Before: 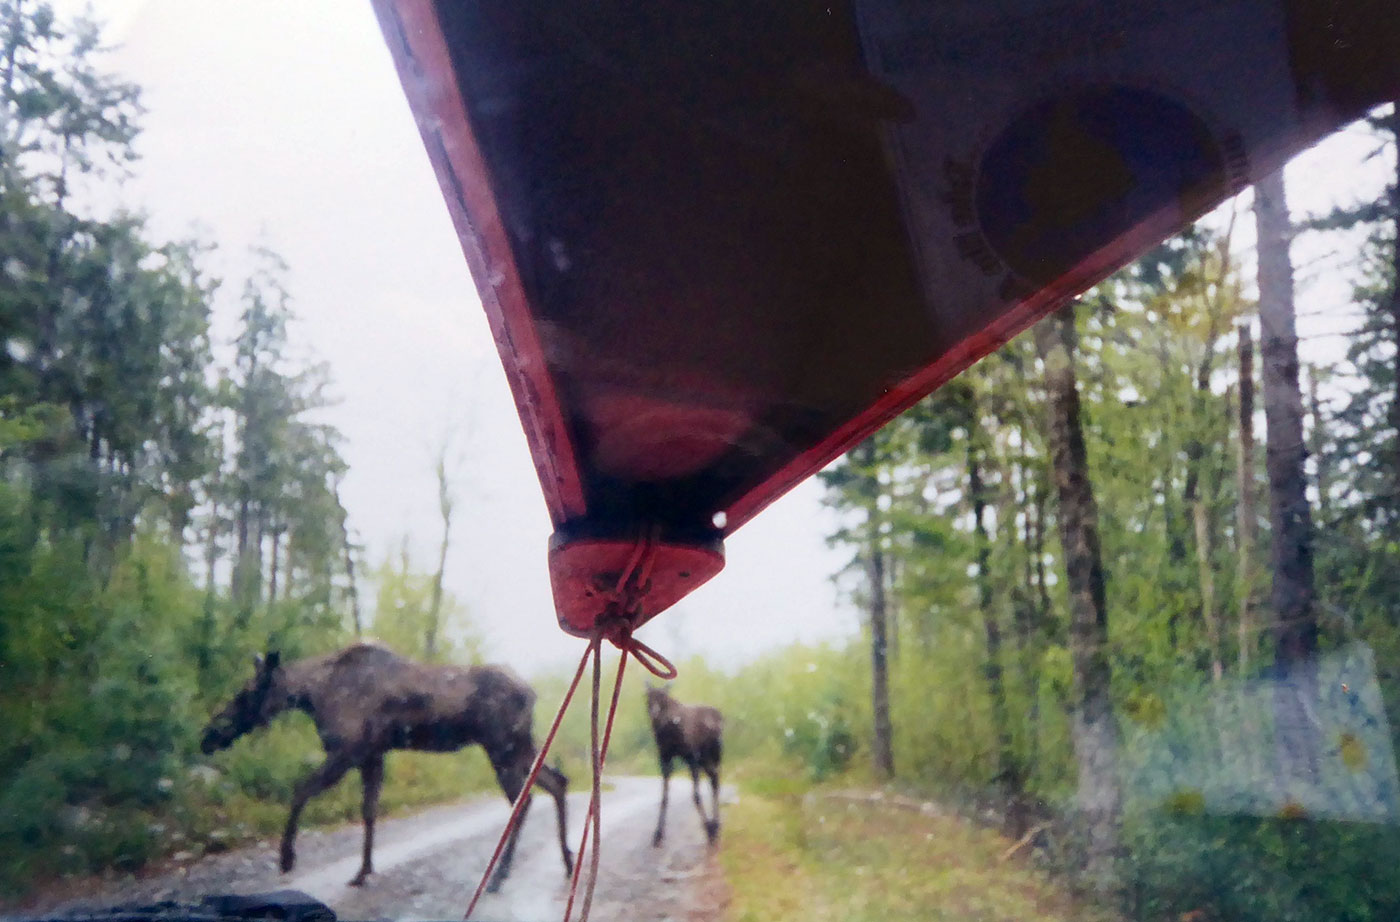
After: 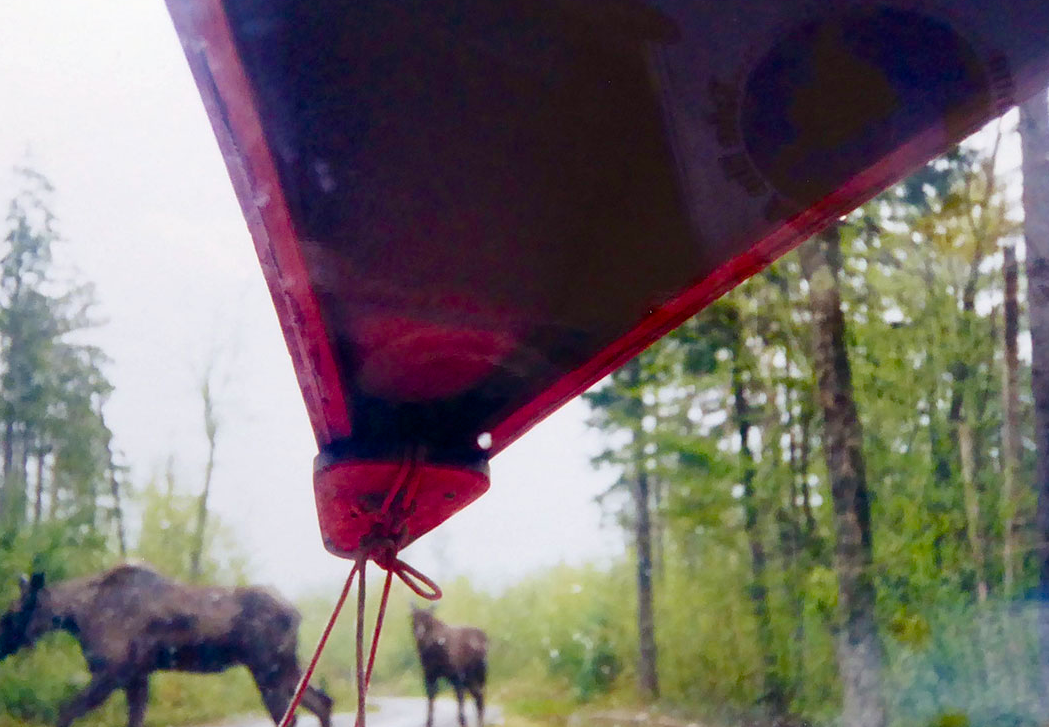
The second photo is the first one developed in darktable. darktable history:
color balance rgb: linear chroma grading › global chroma 25.086%, perceptual saturation grading › global saturation 20%, perceptual saturation grading › highlights -49.414%, perceptual saturation grading › shadows 25.381%, global vibrance 5.96%
crop: left 16.807%, top 8.626%, right 8.236%, bottom 12.43%
